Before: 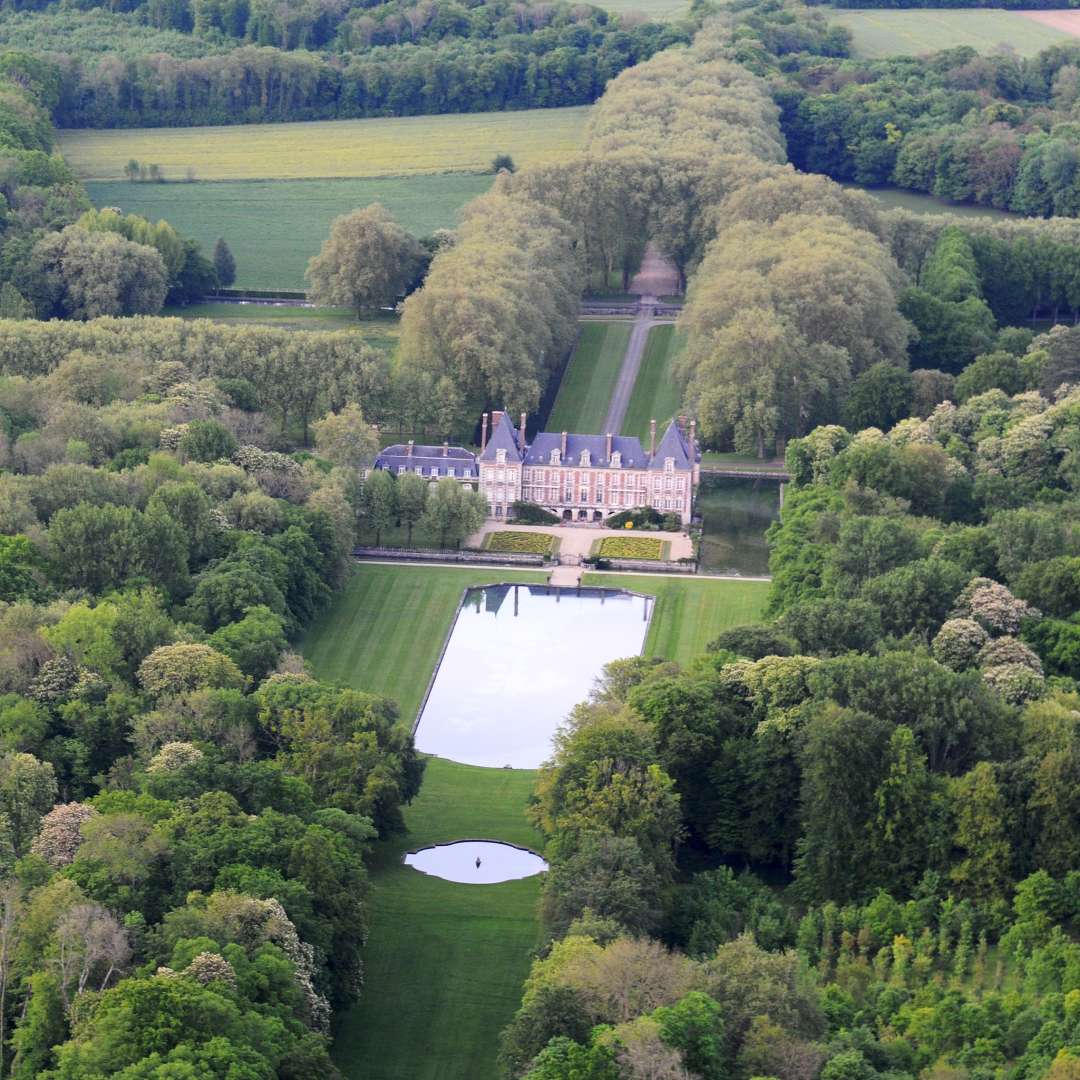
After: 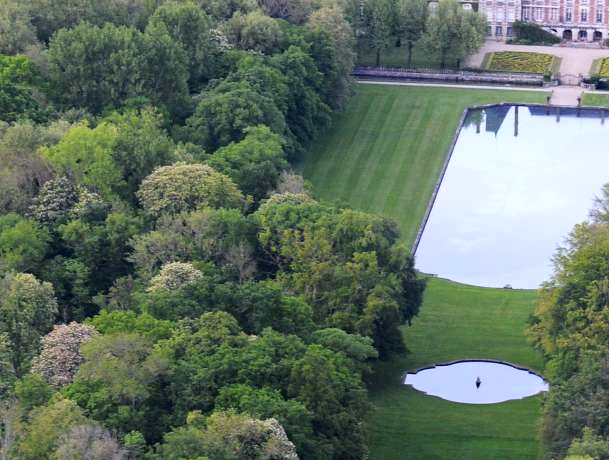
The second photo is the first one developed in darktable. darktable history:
white balance: red 0.954, blue 1.079
exposure: compensate highlight preservation false
haze removal: compatibility mode true, adaptive false
crop: top 44.483%, right 43.593%, bottom 12.892%
